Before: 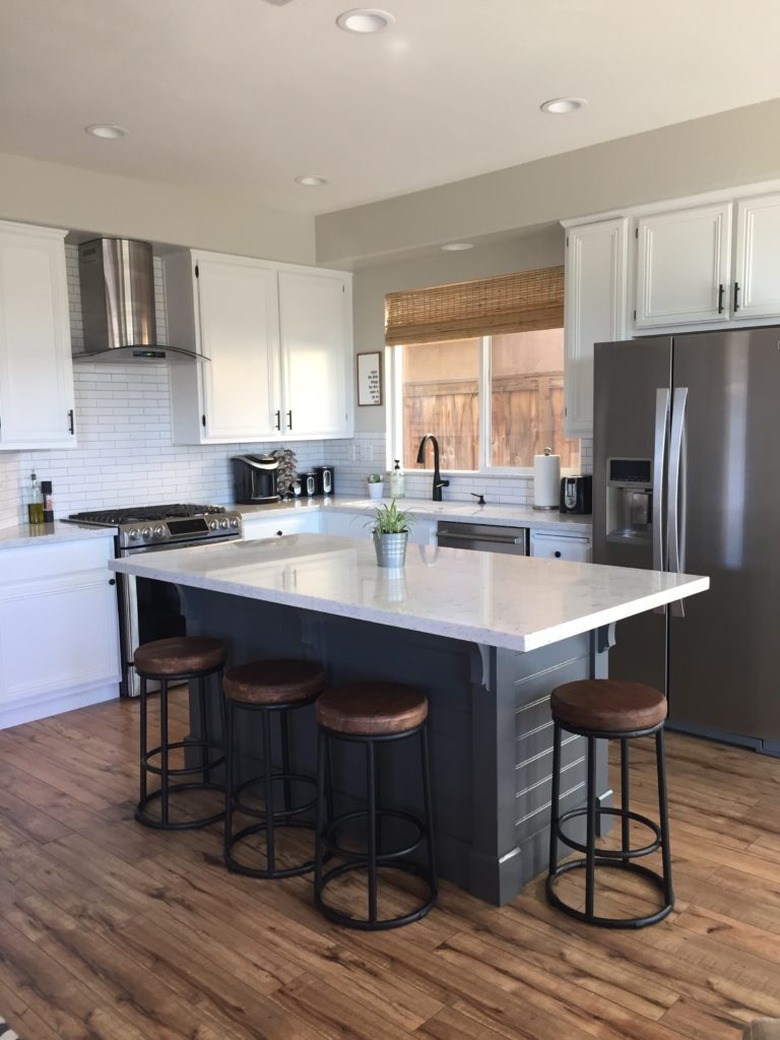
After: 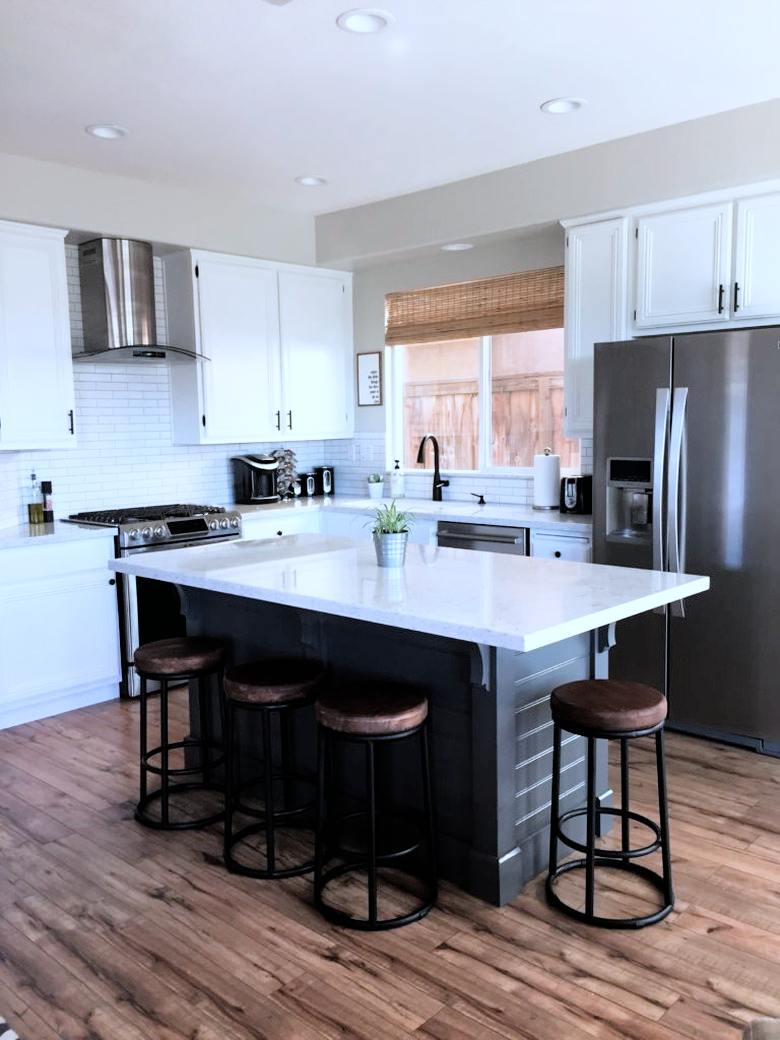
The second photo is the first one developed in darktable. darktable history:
exposure: black level correction 0.001, exposure 0.5 EV, compensate exposure bias true, compensate highlight preservation false
filmic rgb: black relative exposure -5 EV, white relative exposure 3.2 EV, hardness 3.42, contrast 1.2, highlights saturation mix -50%
color correction: highlights a* -2.24, highlights b* -18.1
